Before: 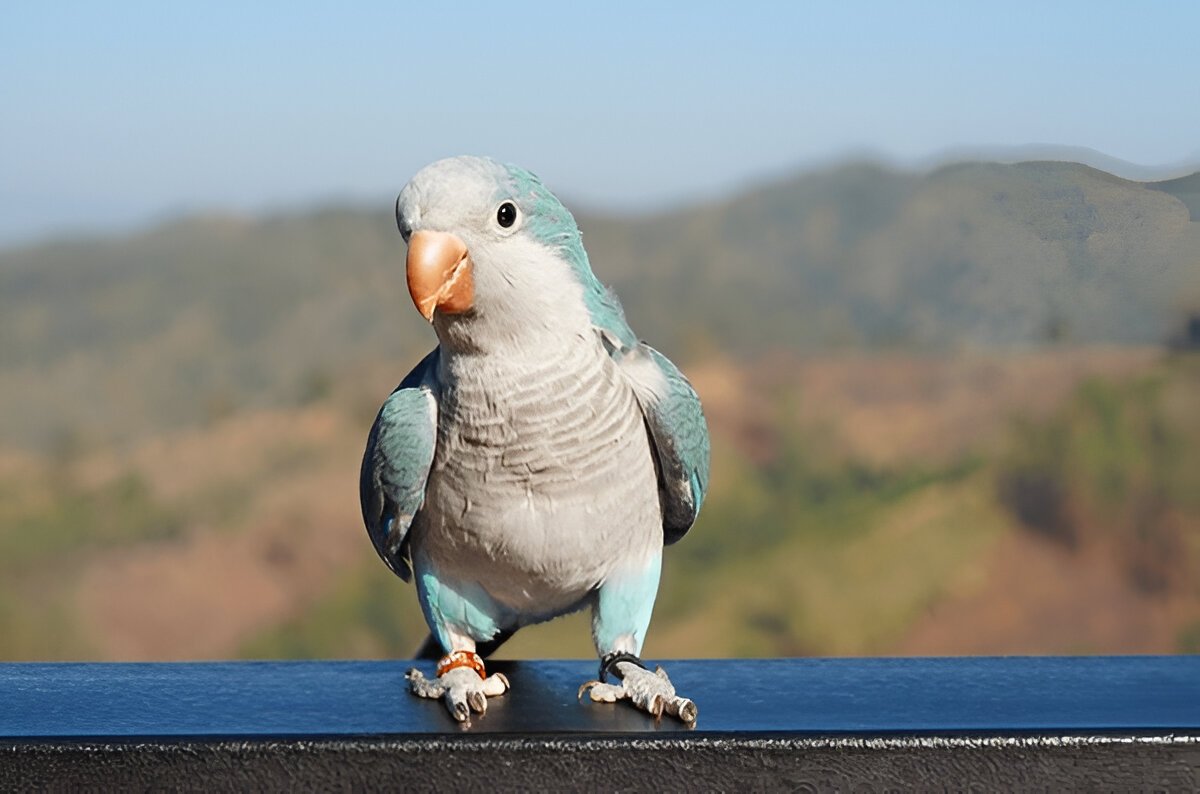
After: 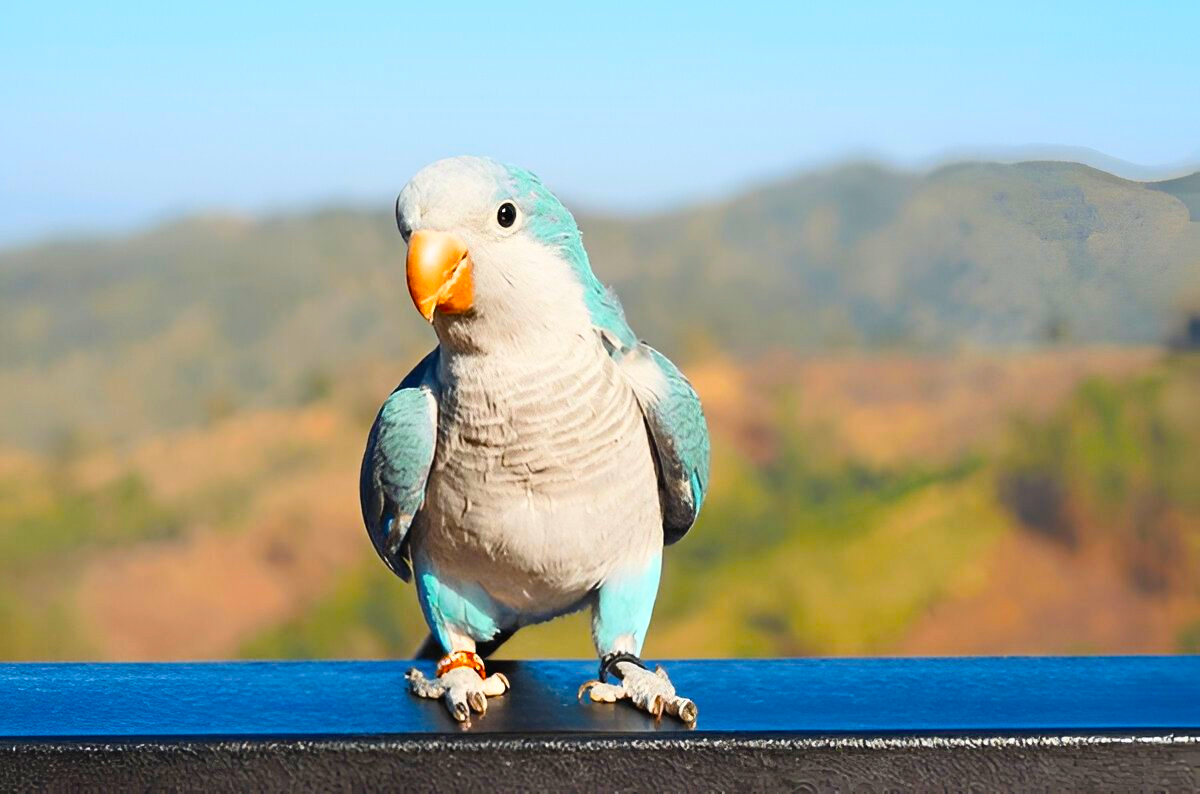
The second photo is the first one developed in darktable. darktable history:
color balance rgb: linear chroma grading › global chroma 15%, perceptual saturation grading › global saturation 30%
contrast brightness saturation: contrast 0.2, brightness 0.16, saturation 0.22
